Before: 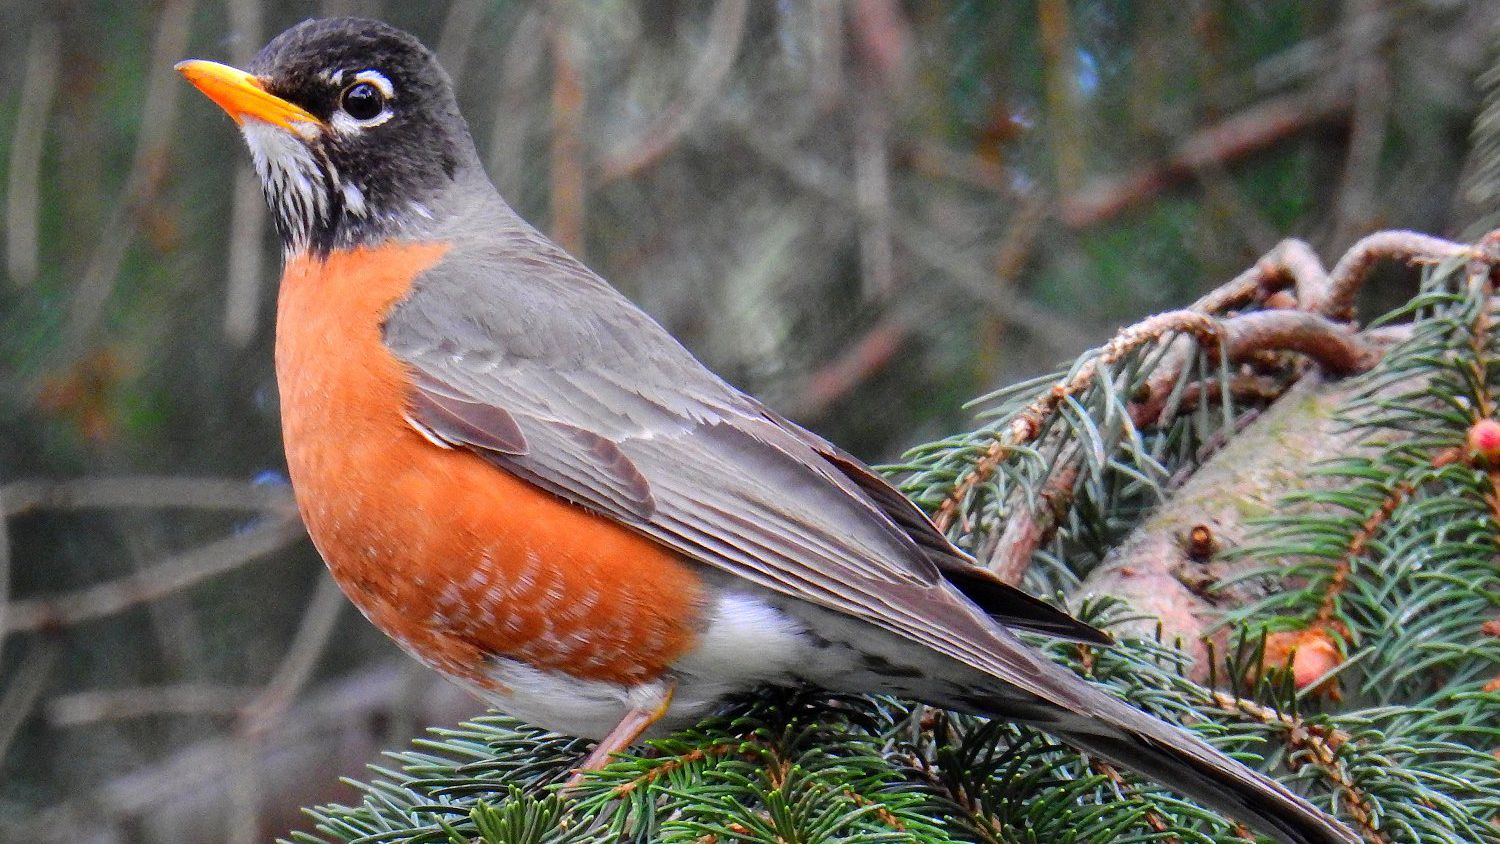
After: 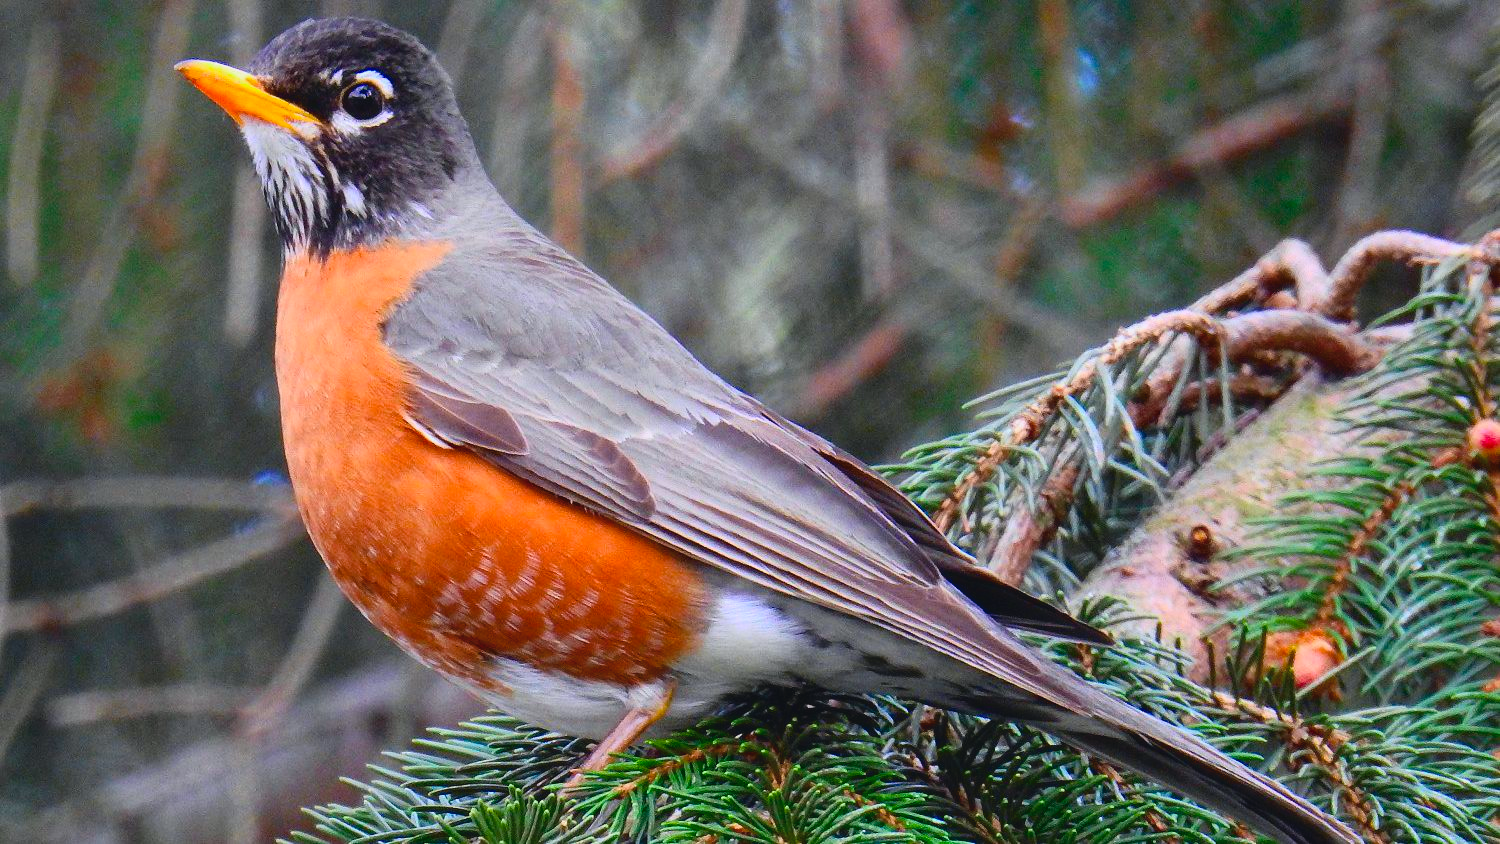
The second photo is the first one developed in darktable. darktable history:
tone curve: curves: ch0 [(0, 0.045) (0.155, 0.169) (0.46, 0.466) (0.751, 0.788) (1, 0.961)]; ch1 [(0, 0) (0.43, 0.408) (0.472, 0.469) (0.505, 0.503) (0.553, 0.563) (0.592, 0.581) (0.631, 0.625) (1, 1)]; ch2 [(0, 0) (0.505, 0.495) (0.55, 0.557) (0.583, 0.573) (1, 1)], color space Lab, independent channels, preserve colors none
color balance rgb: linear chroma grading › shadows -8%, linear chroma grading › global chroma 10%, perceptual saturation grading › global saturation 2%, perceptual saturation grading › highlights -2%, perceptual saturation grading › mid-tones 4%, perceptual saturation grading › shadows 8%, perceptual brilliance grading › global brilliance 2%, perceptual brilliance grading › highlights -4%, global vibrance 16%, saturation formula JzAzBz (2021)
